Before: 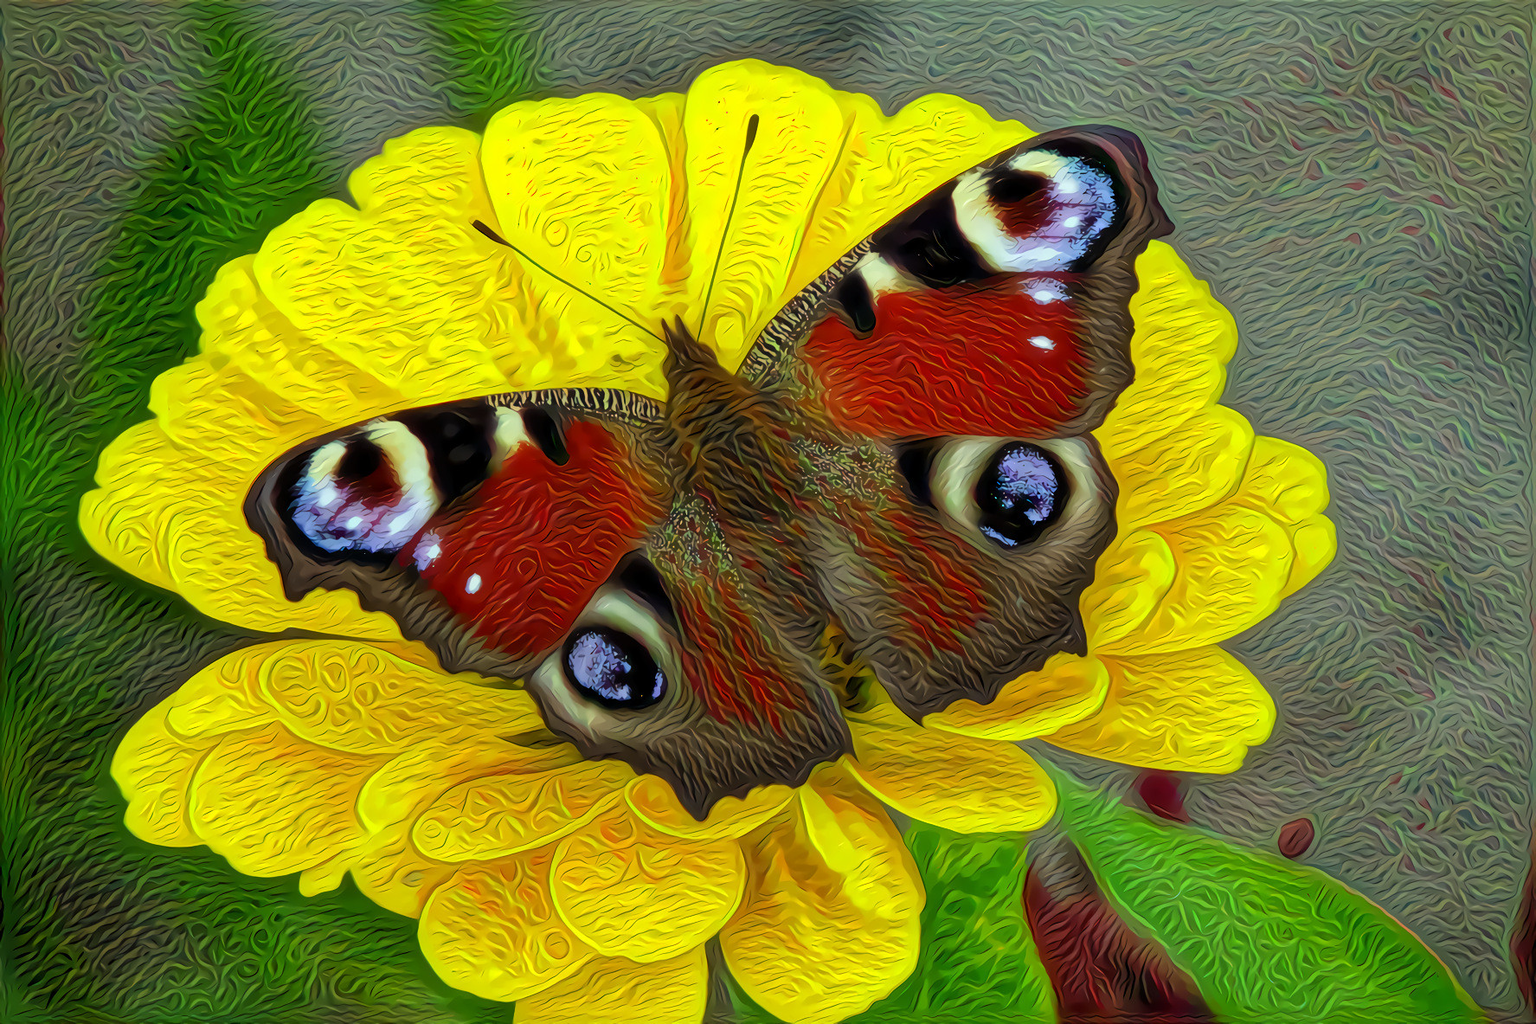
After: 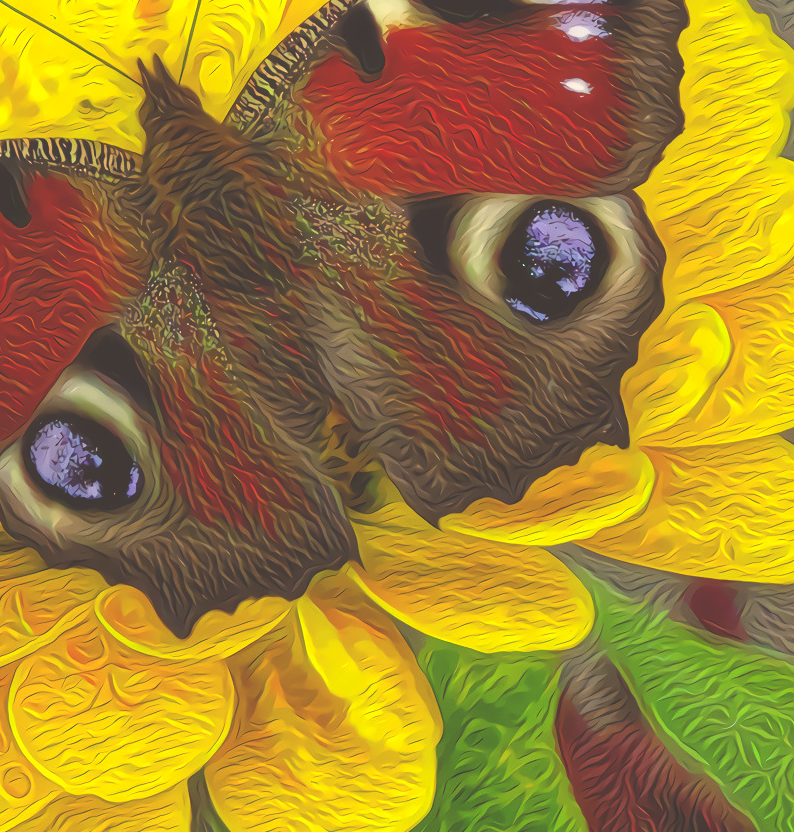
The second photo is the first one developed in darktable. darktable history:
exposure: black level correction -0.043, exposure 0.061 EV, compensate highlight preservation false
crop: left 35.345%, top 26.259%, right 19.881%, bottom 3.377%
color correction: highlights a* 11.49, highlights b* 11.67
